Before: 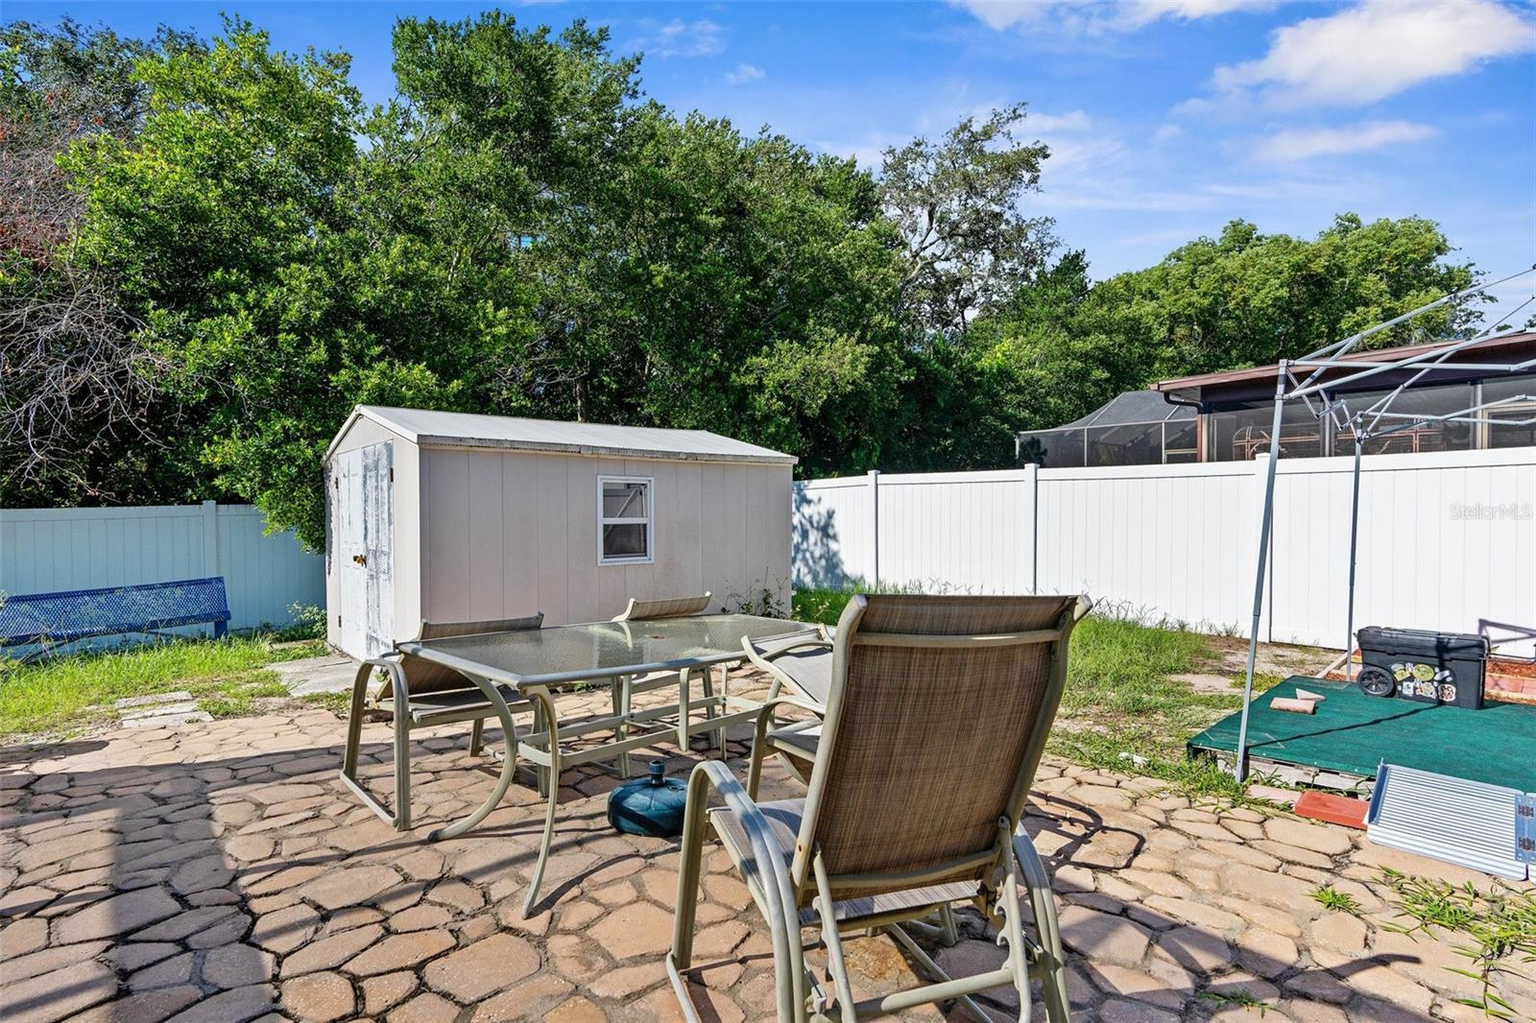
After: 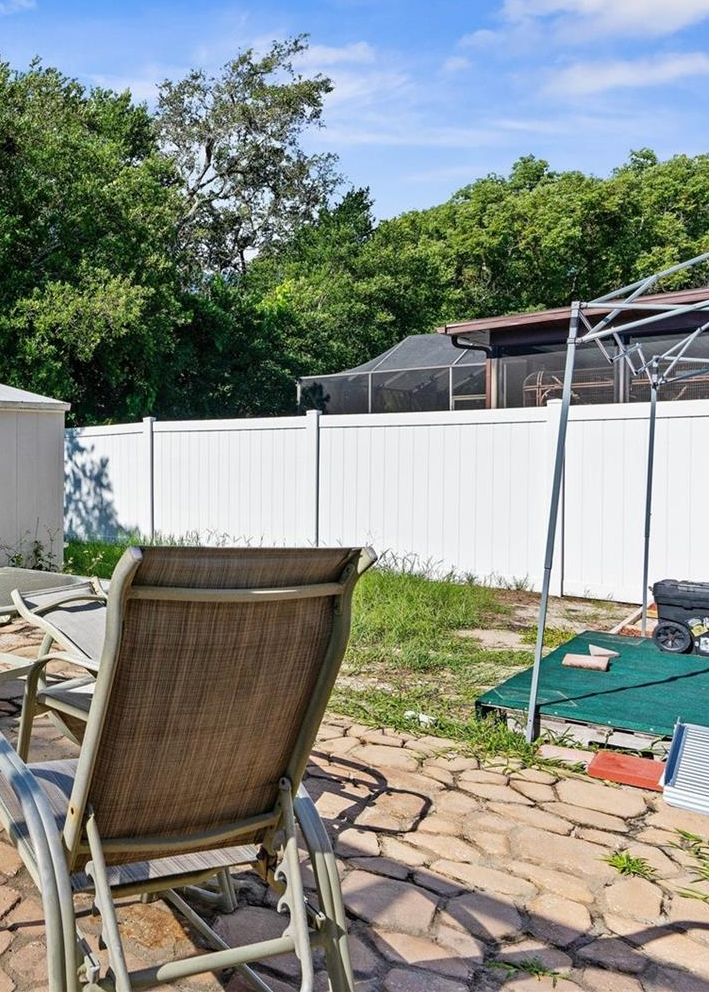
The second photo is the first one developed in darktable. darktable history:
crop: left 47.58%, top 6.902%, right 8.084%
